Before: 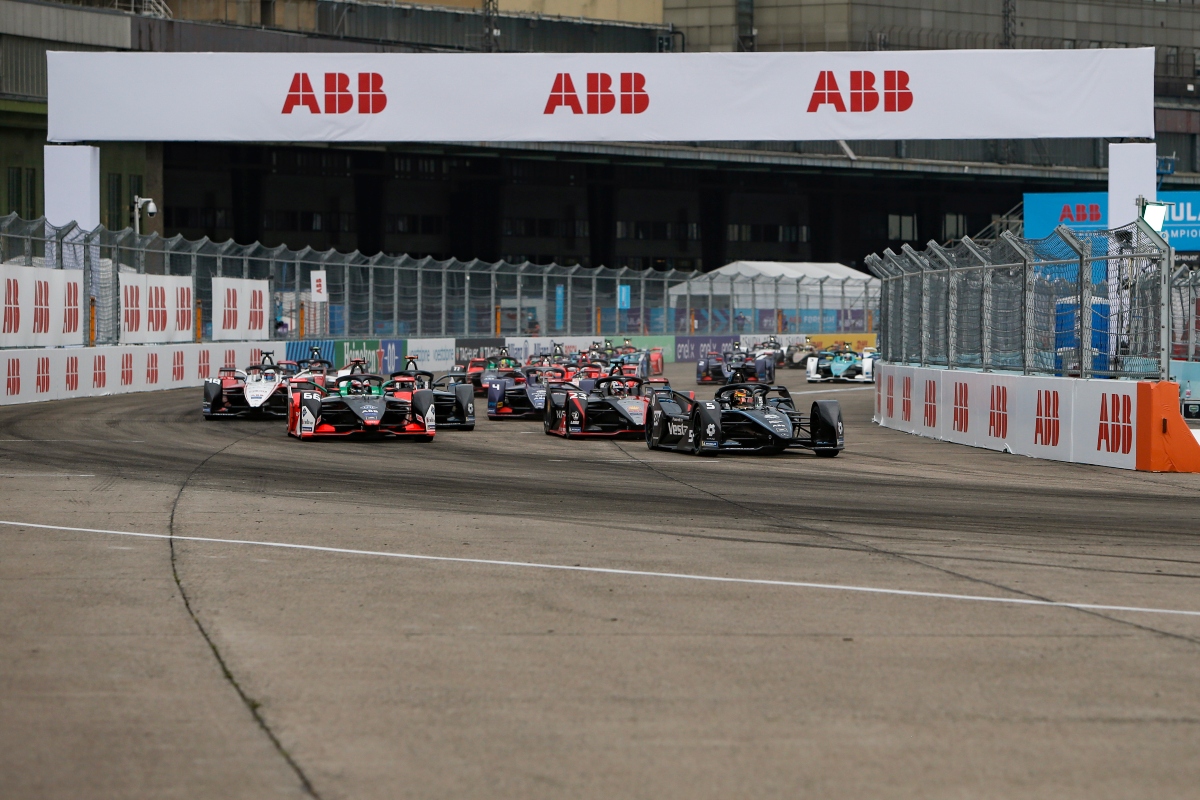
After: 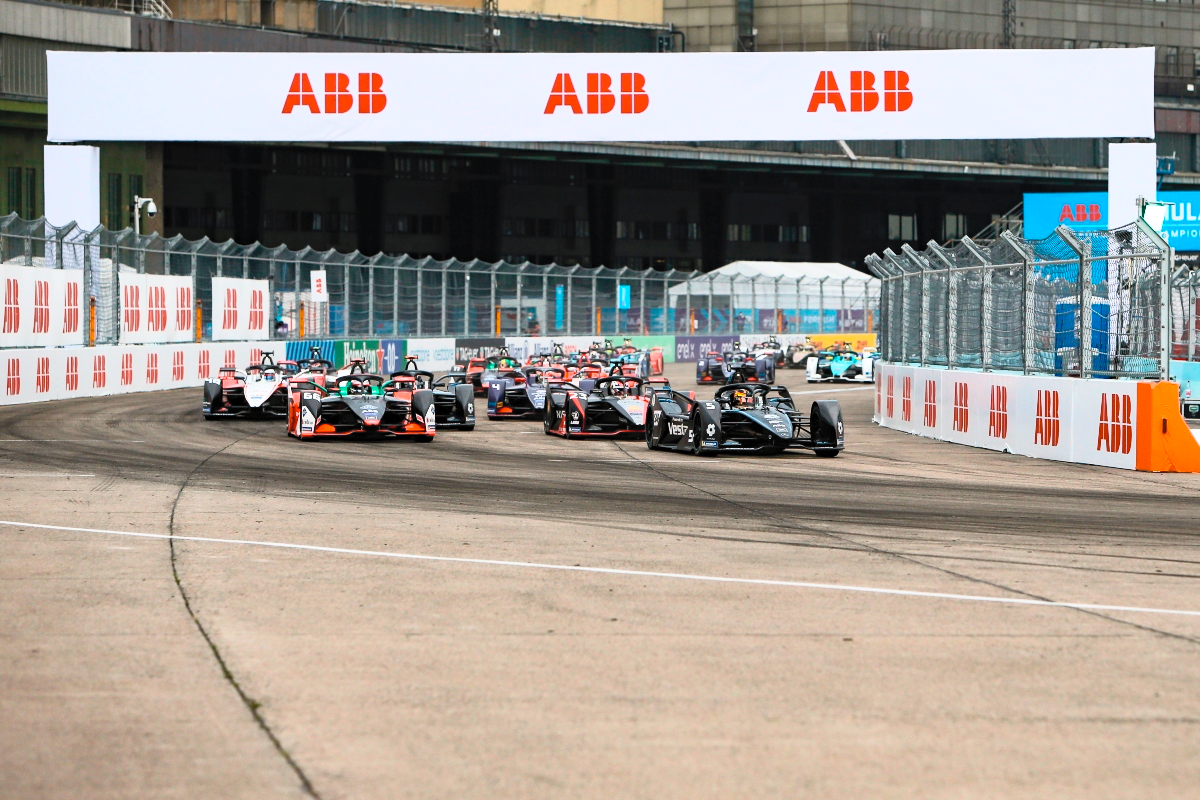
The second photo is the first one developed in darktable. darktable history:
color balance: output saturation 120%
contrast brightness saturation: contrast 0.39, brightness 0.53
